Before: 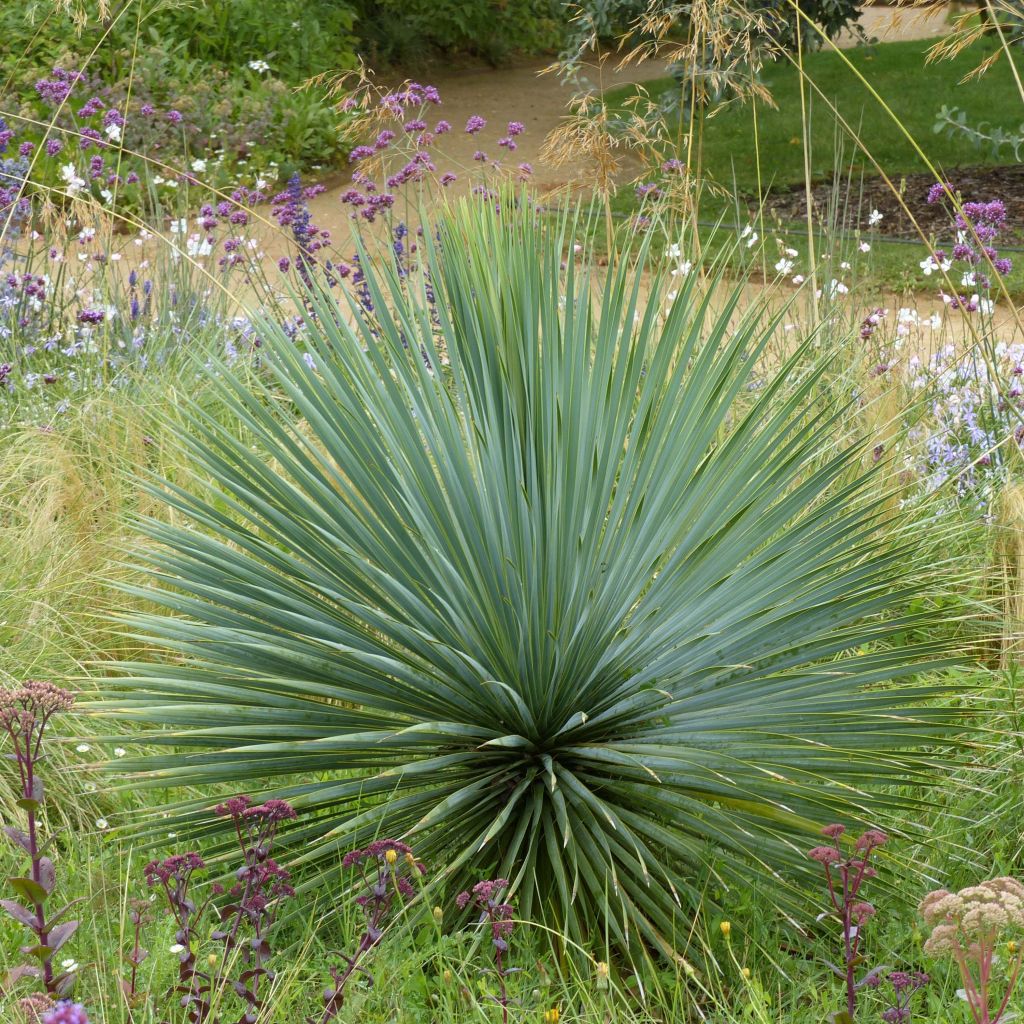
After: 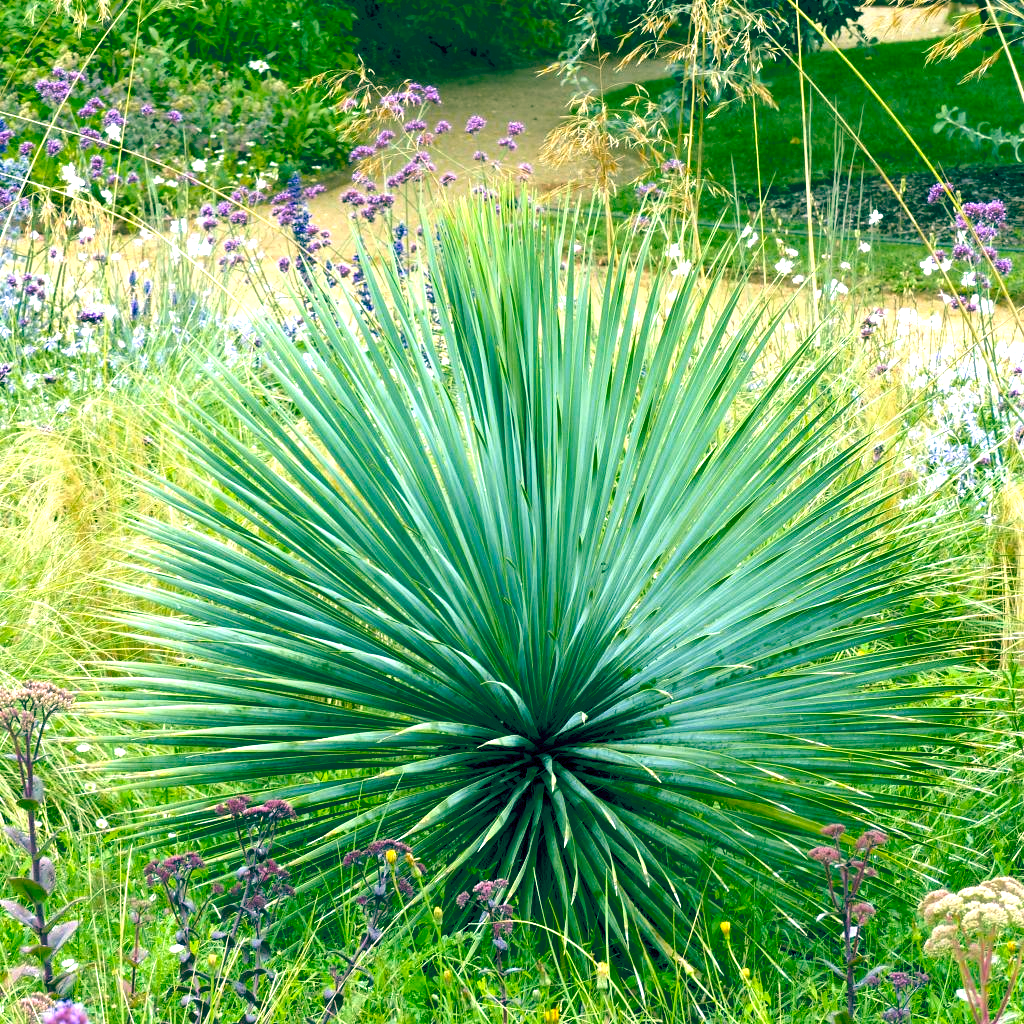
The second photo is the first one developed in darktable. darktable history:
exposure: exposure 0.603 EV, compensate highlight preservation false
color balance rgb: shadows lift › chroma 1.008%, shadows lift › hue 215.97°, power › hue 210.34°, highlights gain › luminance 6.666%, highlights gain › chroma 0.922%, highlights gain › hue 49.64°, global offset › luminance -0.527%, global offset › chroma 0.904%, global offset › hue 176.38°, perceptual saturation grading › global saturation 18.618%, perceptual brilliance grading › highlights 8.306%, perceptual brilliance grading › mid-tones 4.497%, perceptual brilliance grading › shadows 1.591%, global vibrance 6.406%, contrast 13.186%, saturation formula JzAzBz (2021)
